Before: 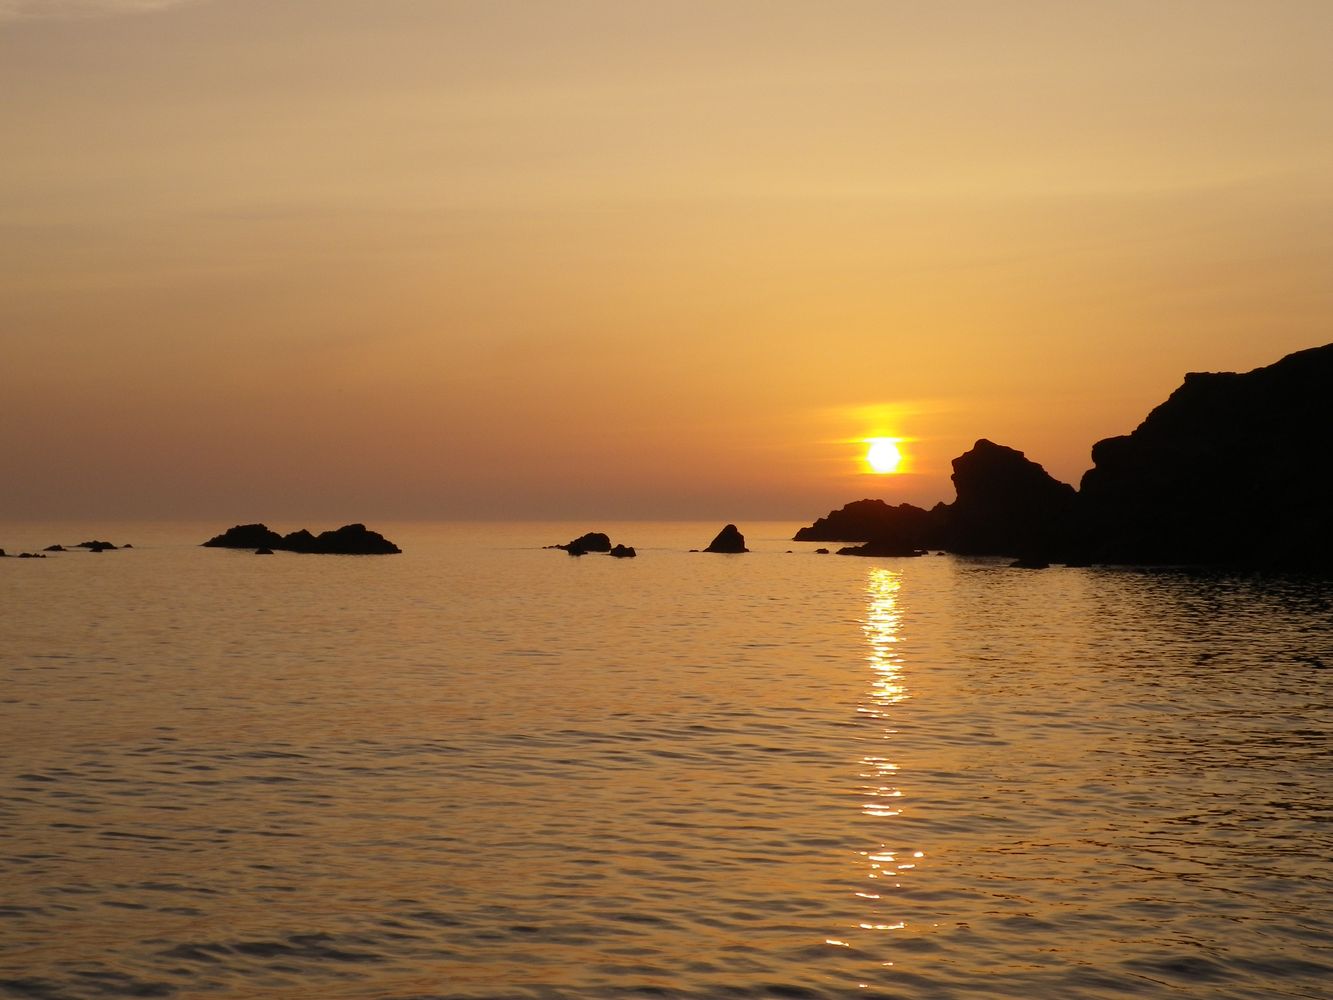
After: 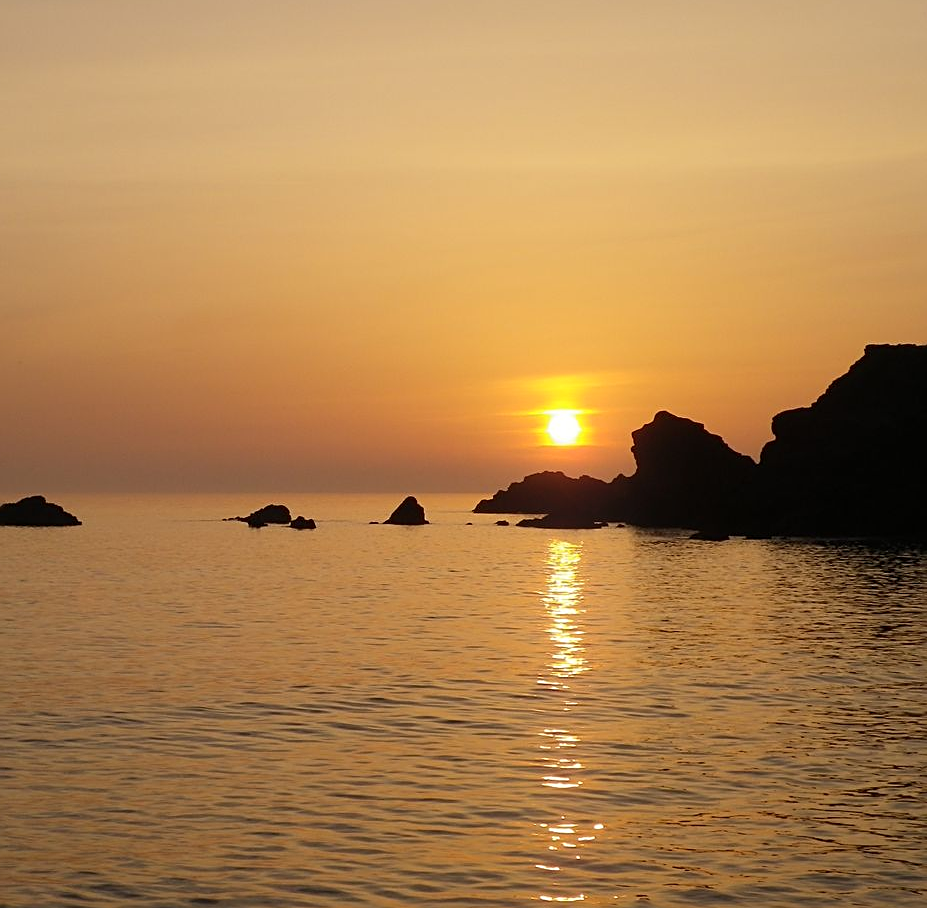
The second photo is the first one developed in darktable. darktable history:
bloom: size 9%, threshold 100%, strength 7%
sharpen: on, module defaults
crop and rotate: left 24.034%, top 2.838%, right 6.406%, bottom 6.299%
